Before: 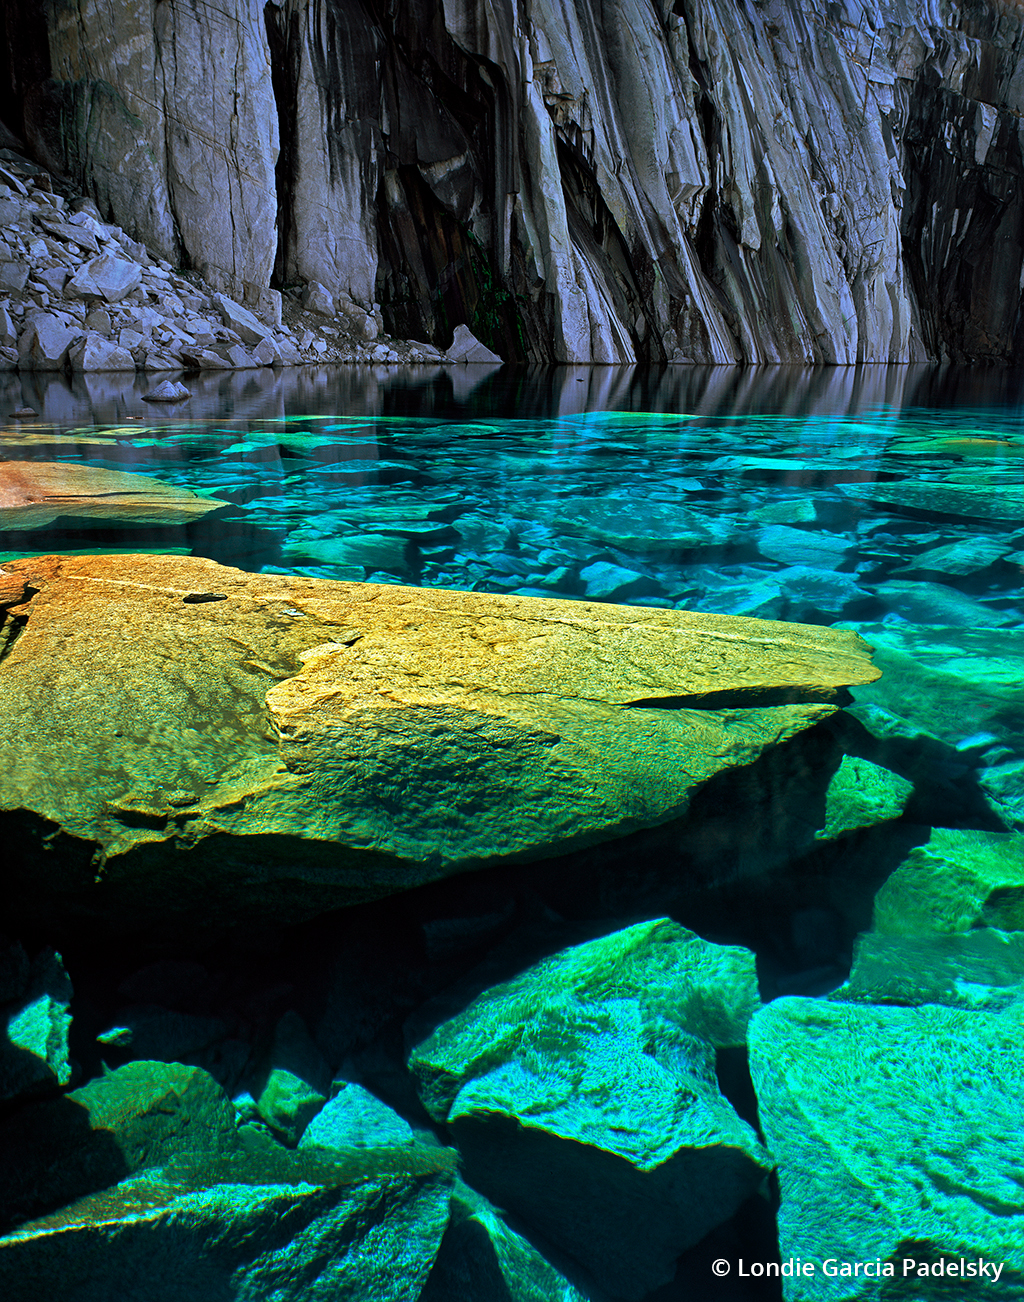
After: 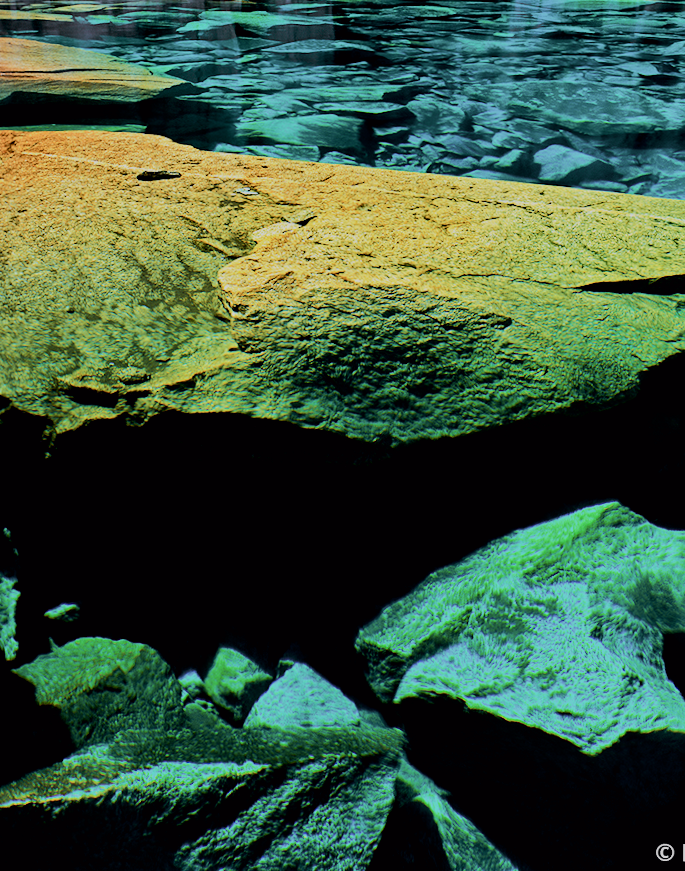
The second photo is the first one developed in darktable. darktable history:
filmic rgb: black relative exposure -7.65 EV, white relative exposure 4.56 EV, hardness 3.61
exposure: black level correction 0.009, exposure 0.014 EV, compensate highlight preservation false
tone curve: curves: ch0 [(0, 0) (0.052, 0.018) (0.236, 0.207) (0.41, 0.417) (0.485, 0.518) (0.54, 0.584) (0.625, 0.666) (0.845, 0.828) (0.994, 0.964)]; ch1 [(0, 0) (0.136, 0.146) (0.317, 0.34) (0.382, 0.408) (0.434, 0.441) (0.472, 0.479) (0.498, 0.501) (0.557, 0.558) (0.616, 0.59) (0.739, 0.7) (1, 1)]; ch2 [(0, 0) (0.352, 0.403) (0.447, 0.466) (0.482, 0.482) (0.528, 0.526) (0.586, 0.577) (0.618, 0.621) (0.785, 0.747) (1, 1)], color space Lab, independent channels, preserve colors none
crop and rotate: angle -0.82°, left 3.85%, top 31.828%, right 27.992%
